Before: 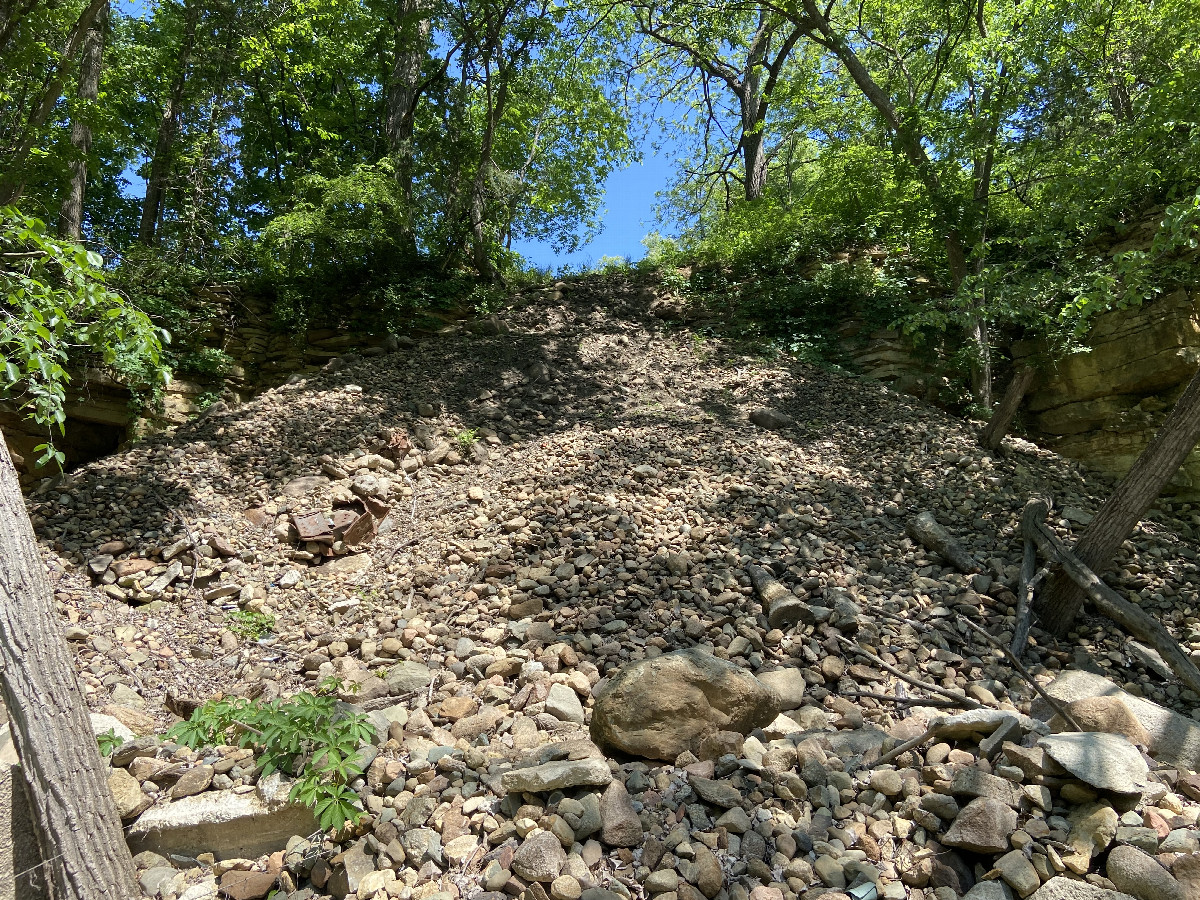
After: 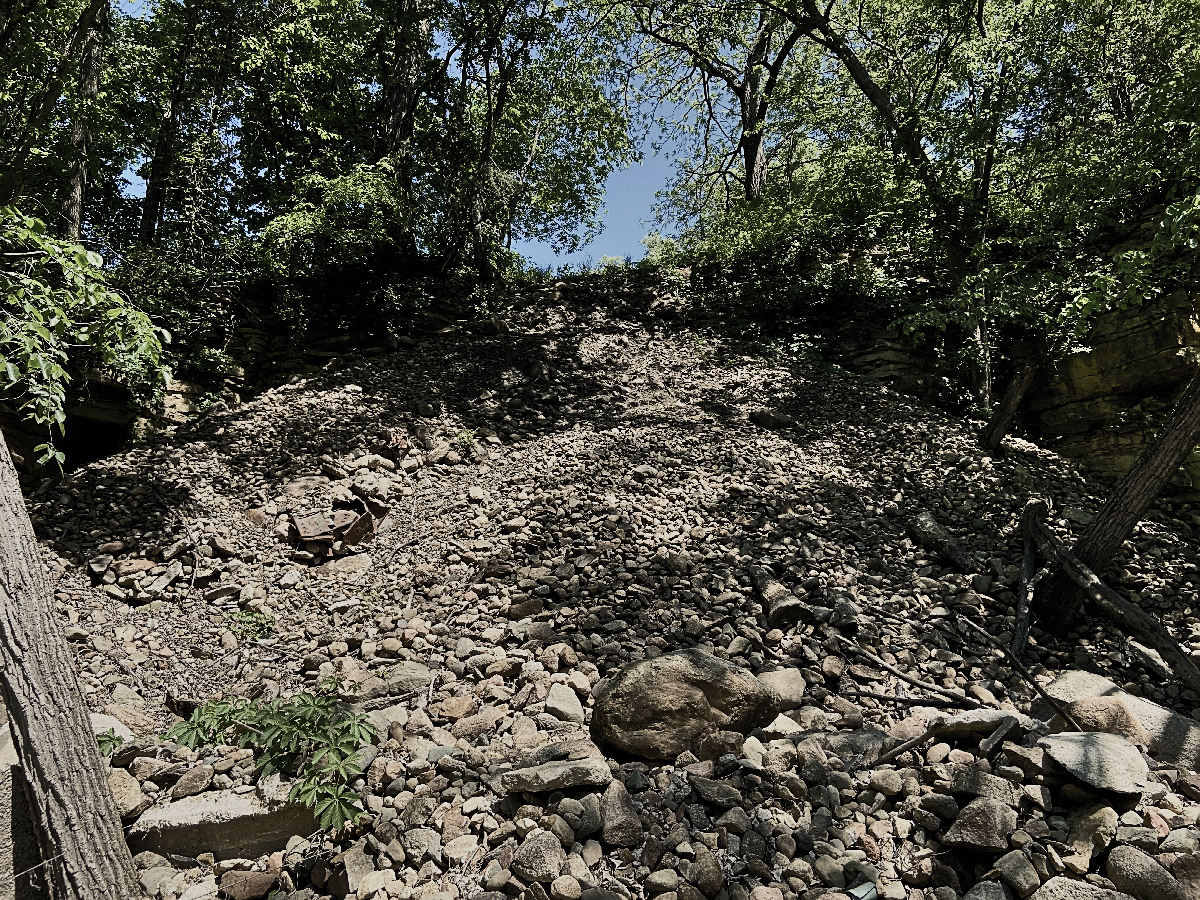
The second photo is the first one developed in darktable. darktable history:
shadows and highlights: highlights 68.94, soften with gaussian
filmic rgb: black relative exposure -7.65 EV, white relative exposure 4.56 EV, threshold 3.06 EV, hardness 3.61, color science v5 (2021), contrast in shadows safe, contrast in highlights safe, enable highlight reconstruction true
color balance rgb: highlights gain › chroma 3.047%, highlights gain › hue 75.89°, linear chroma grading › global chroma -15.805%, perceptual saturation grading › global saturation 20%, perceptual saturation grading › highlights -49.979%, perceptual saturation grading › shadows 26.061%, perceptual brilliance grading › highlights 1.657%, perceptual brilliance grading › mid-tones -49.609%, perceptual brilliance grading › shadows -50.342%, global vibrance 20%
sharpen: on, module defaults
